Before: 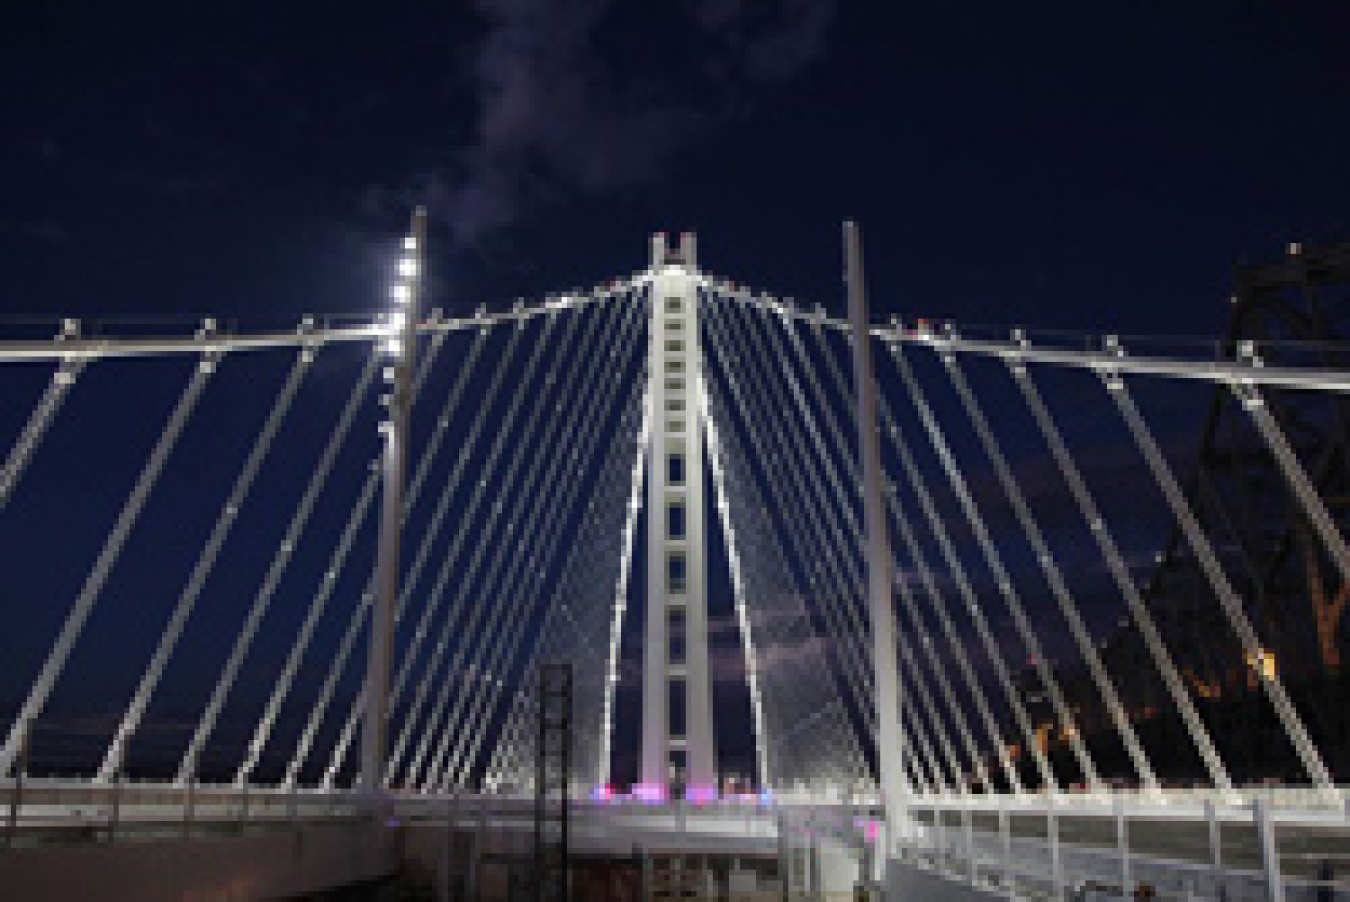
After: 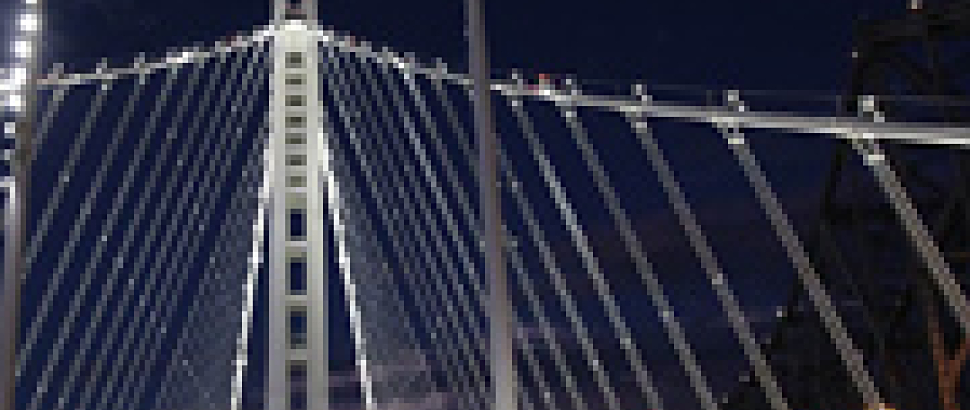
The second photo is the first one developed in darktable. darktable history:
crop and rotate: left 28.095%, top 27.269%, bottom 27.197%
sharpen: on, module defaults
